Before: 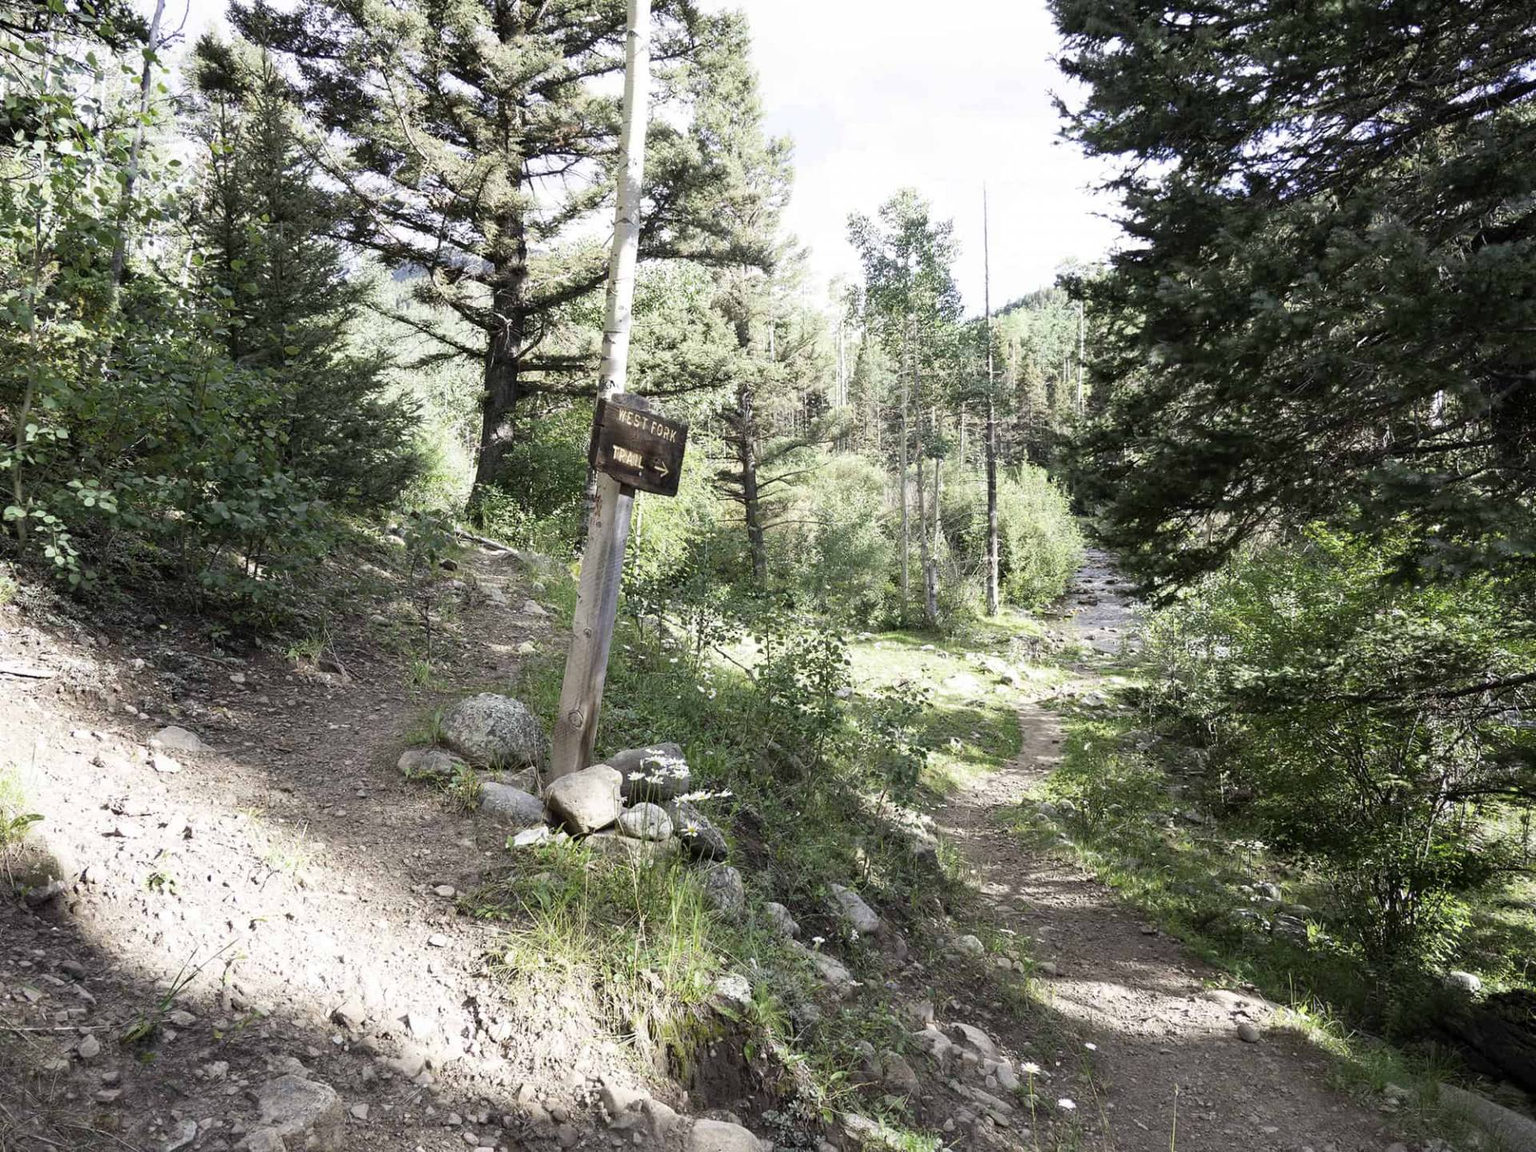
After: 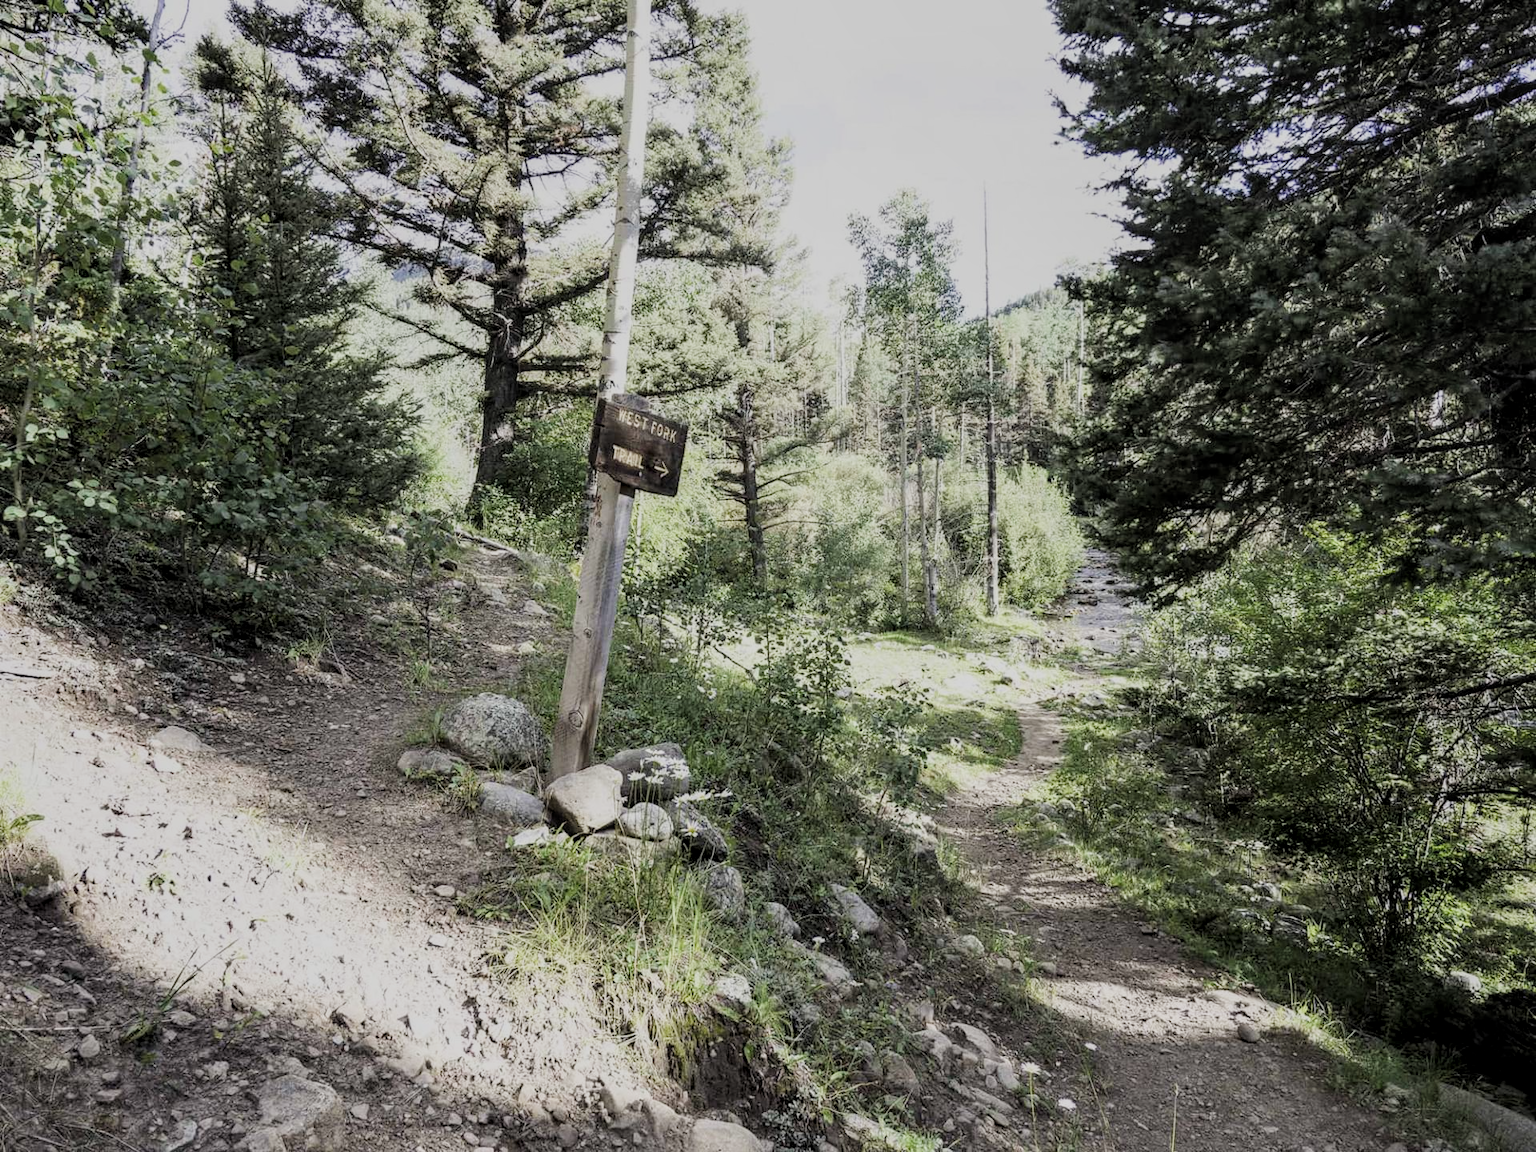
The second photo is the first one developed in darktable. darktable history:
local contrast: on, module defaults
filmic rgb: black relative exposure -7.65 EV, white relative exposure 4.56 EV, threshold 6 EV, hardness 3.61, color science v5 (2021), contrast in shadows safe, contrast in highlights safe, enable highlight reconstruction true
